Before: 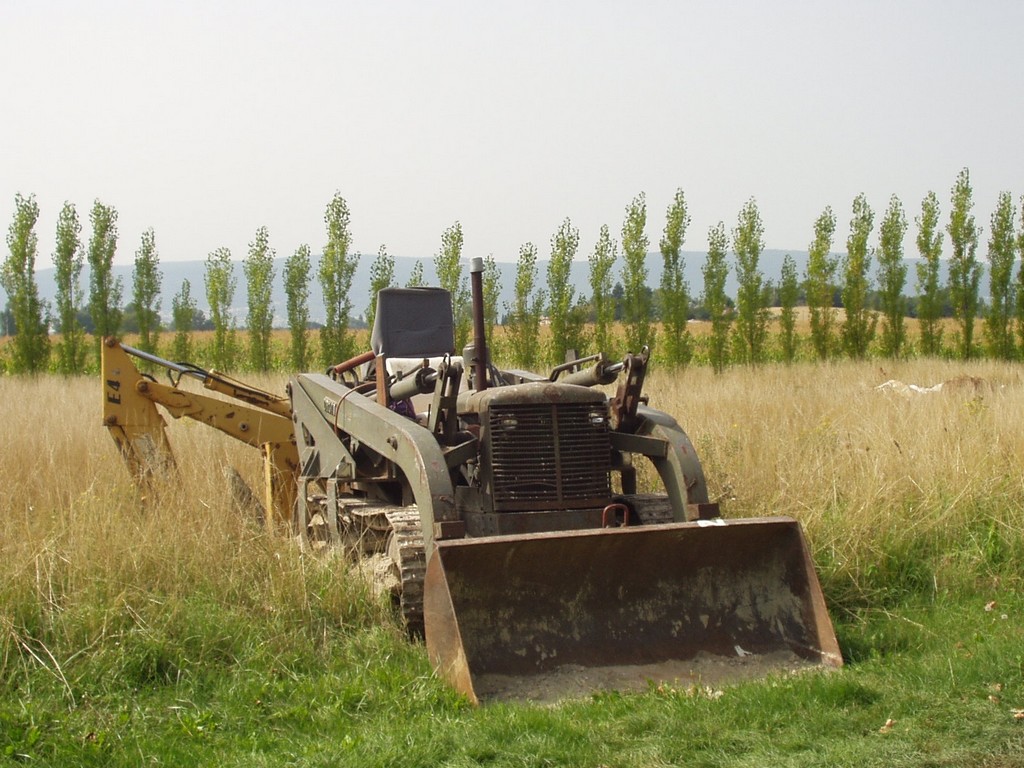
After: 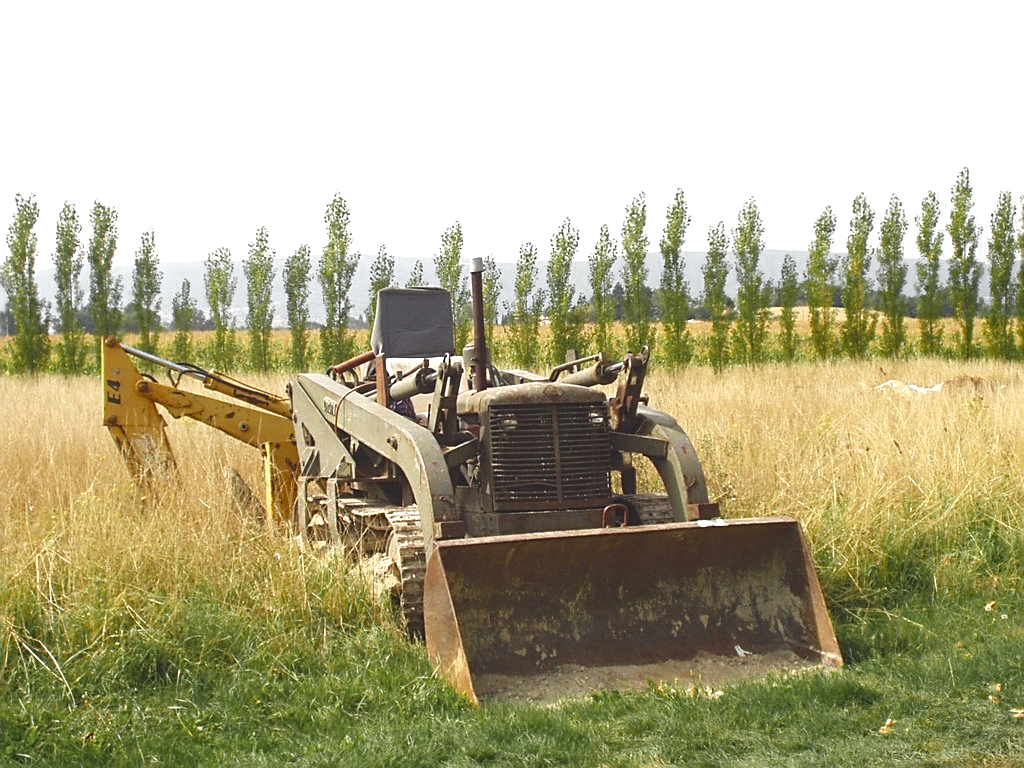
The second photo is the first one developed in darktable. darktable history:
color balance rgb: global offset › luminance 0.669%, perceptual saturation grading › global saturation 20%, perceptual saturation grading › highlights -25.262%, perceptual saturation grading › shadows 25.825%
color zones: curves: ch0 [(0.035, 0.242) (0.25, 0.5) (0.384, 0.214) (0.488, 0.255) (0.75, 0.5)]; ch1 [(0.063, 0.379) (0.25, 0.5) (0.354, 0.201) (0.489, 0.085) (0.729, 0.271)]; ch2 [(0.25, 0.5) (0.38, 0.517) (0.442, 0.51) (0.735, 0.456)]
exposure: black level correction -0.005, exposure 0.622 EV, compensate highlight preservation false
sharpen: on, module defaults
